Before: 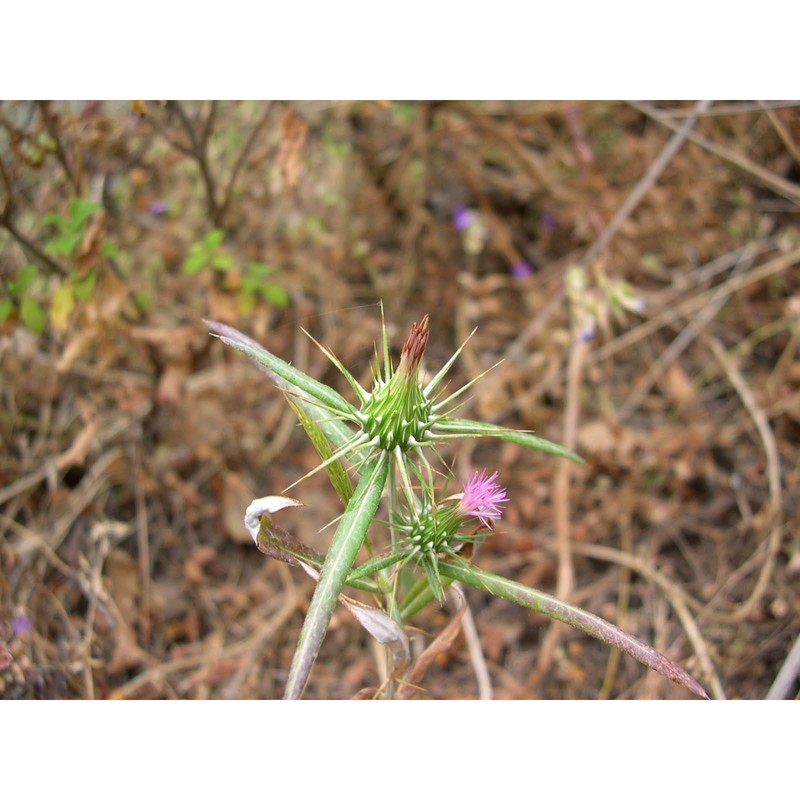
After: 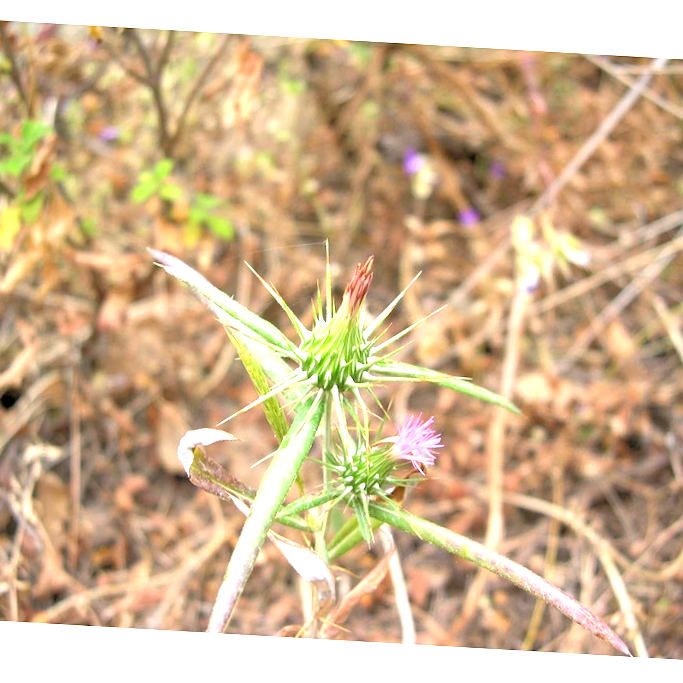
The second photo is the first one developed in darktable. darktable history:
crop and rotate: angle -3.27°, left 5.211%, top 5.211%, right 4.607%, bottom 4.607%
exposure: exposure 1 EV, compensate highlight preservation false
rgb curve: curves: ch0 [(0, 0) (0.053, 0.068) (0.122, 0.128) (1, 1)]
rgb levels: levels [[0.013, 0.434, 0.89], [0, 0.5, 1], [0, 0.5, 1]]
